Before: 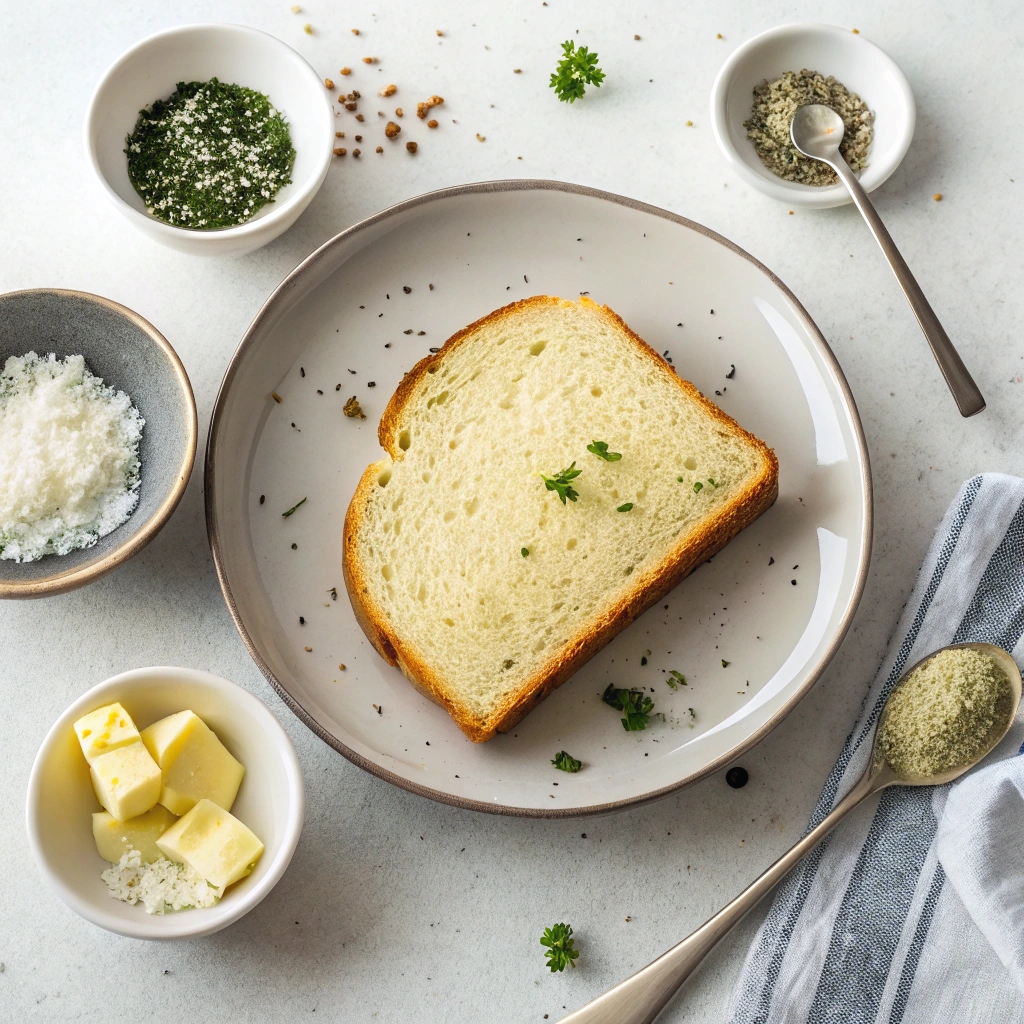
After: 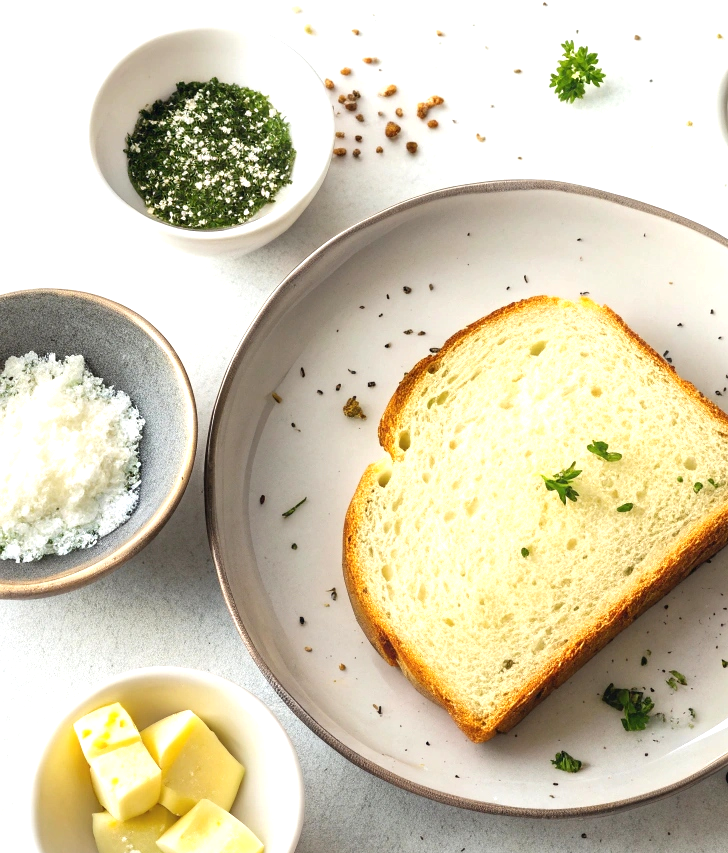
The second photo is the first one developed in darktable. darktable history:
exposure: exposure 0.6 EV, compensate highlight preservation false
crop: right 28.885%, bottom 16.626%
